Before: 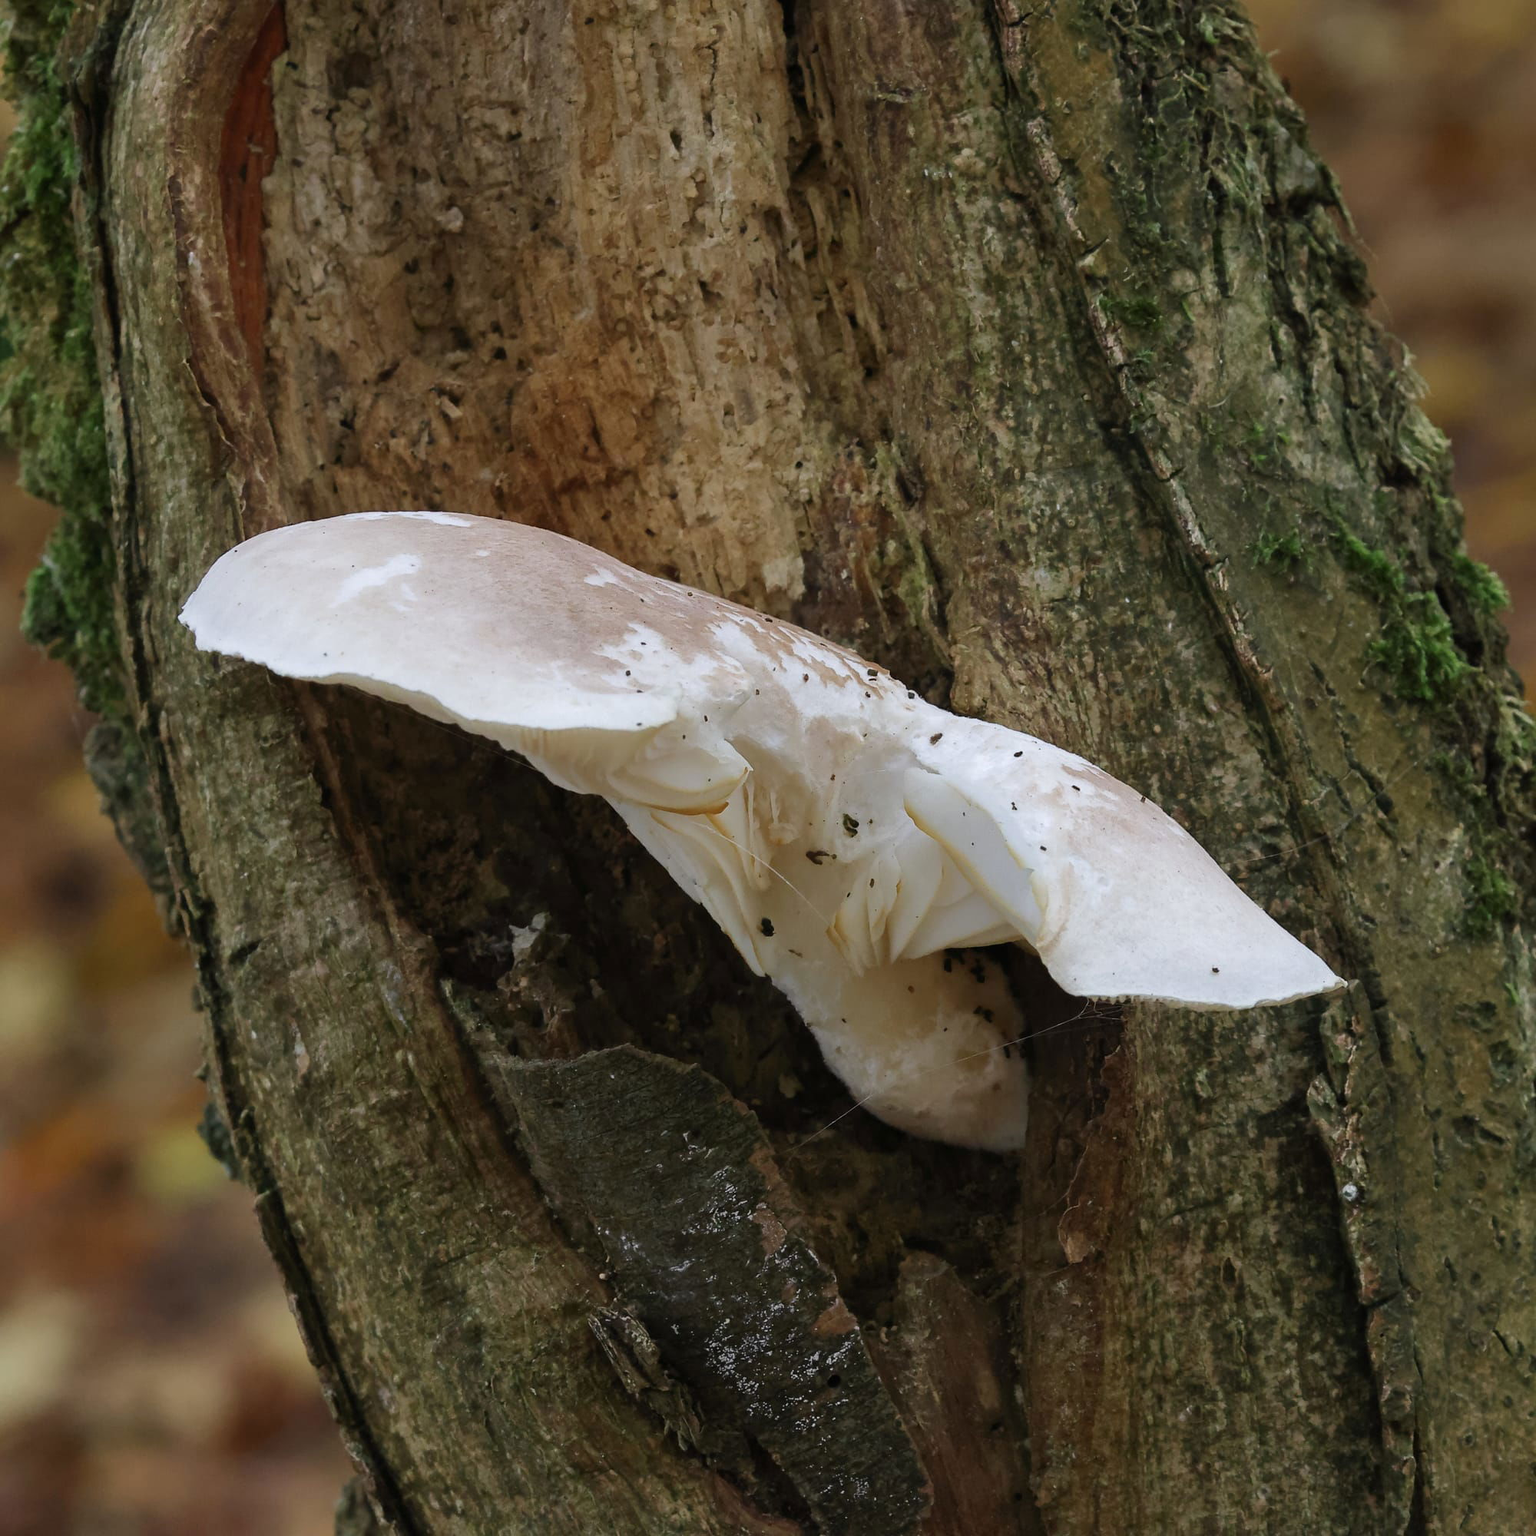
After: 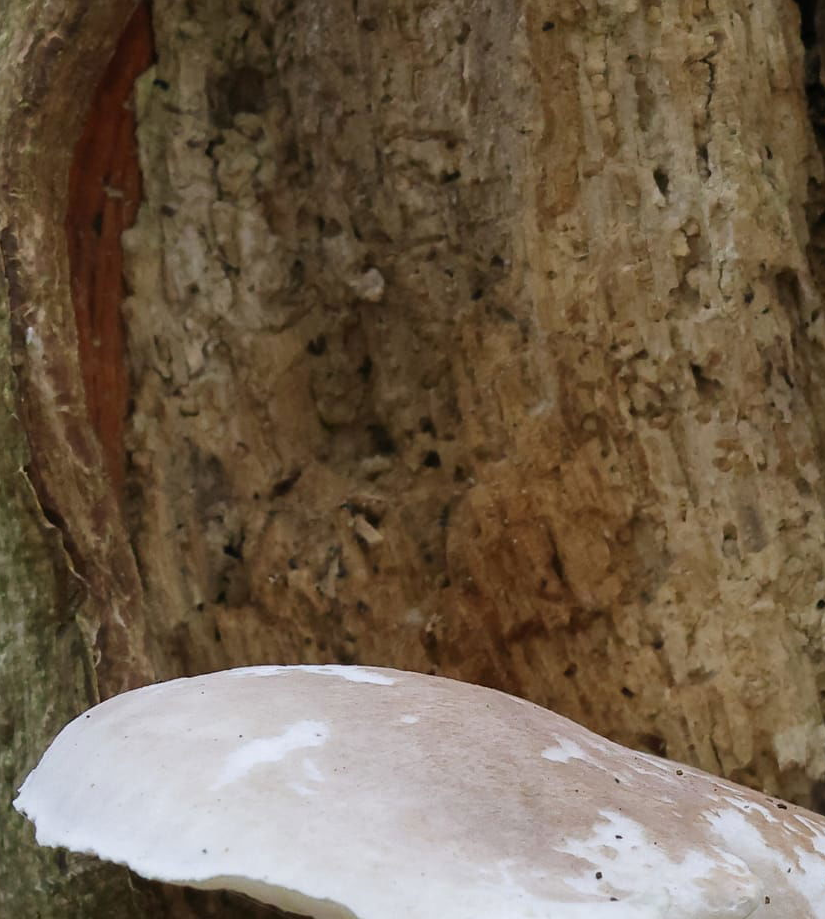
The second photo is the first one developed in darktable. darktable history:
crop and rotate: left 10.961%, top 0.063%, right 47.749%, bottom 53.962%
